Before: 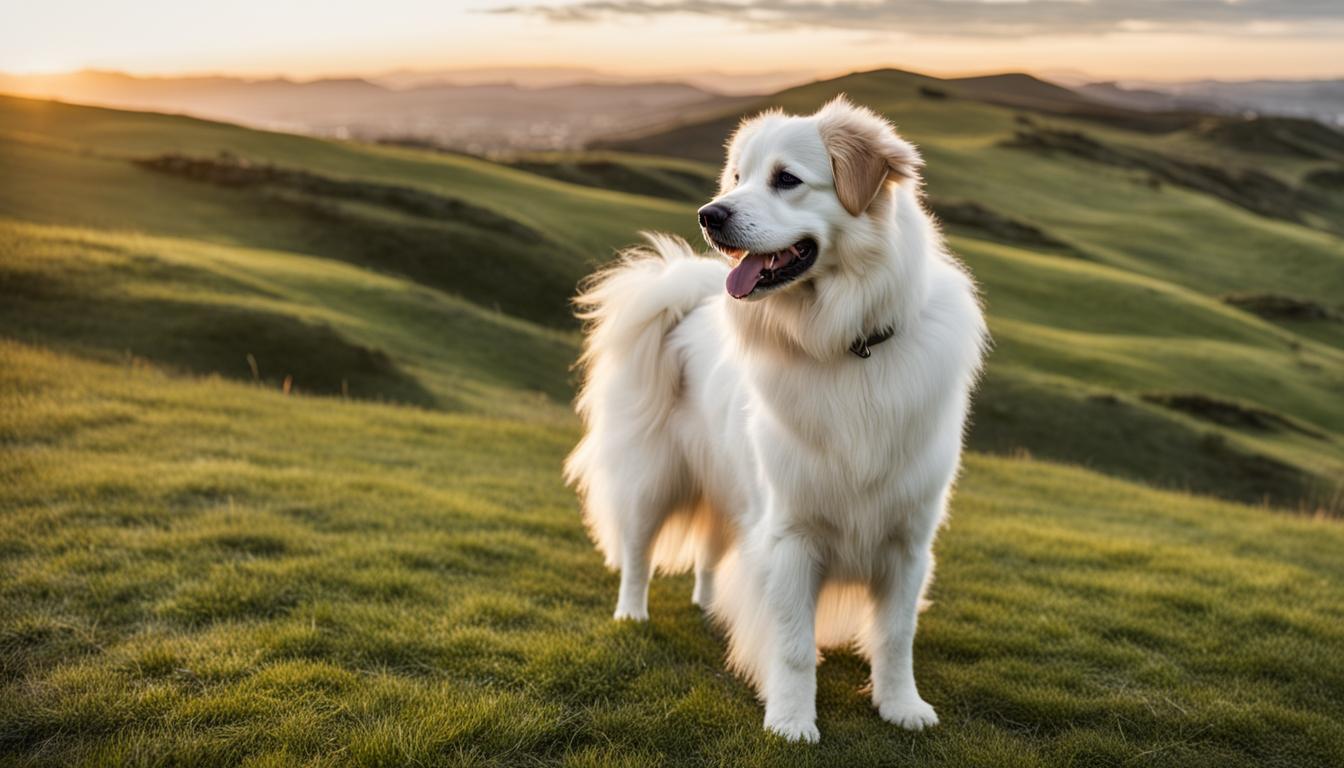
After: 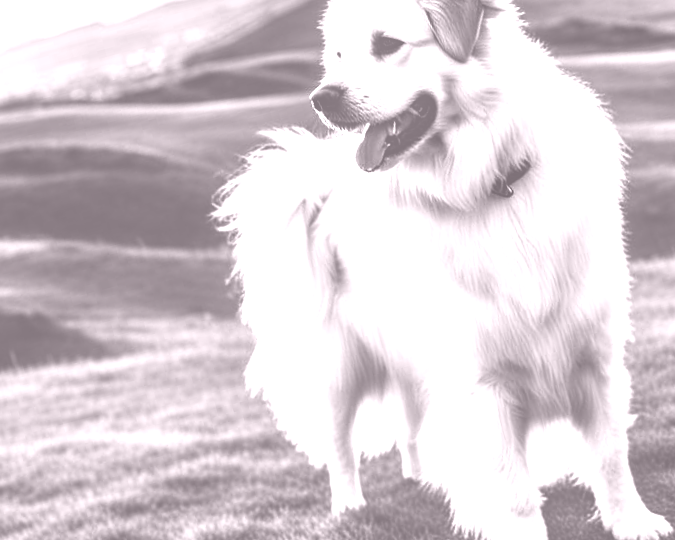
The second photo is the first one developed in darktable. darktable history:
rotate and perspective: rotation -14.8°, crop left 0.1, crop right 0.903, crop top 0.25, crop bottom 0.748
crop and rotate: left 22.516%, right 21.234%
colorize: hue 25.2°, saturation 83%, source mix 82%, lightness 79%, version 1
local contrast: on, module defaults
tone equalizer: on, module defaults
contrast brightness saturation: contrast 0.22, brightness -0.19, saturation 0.24
